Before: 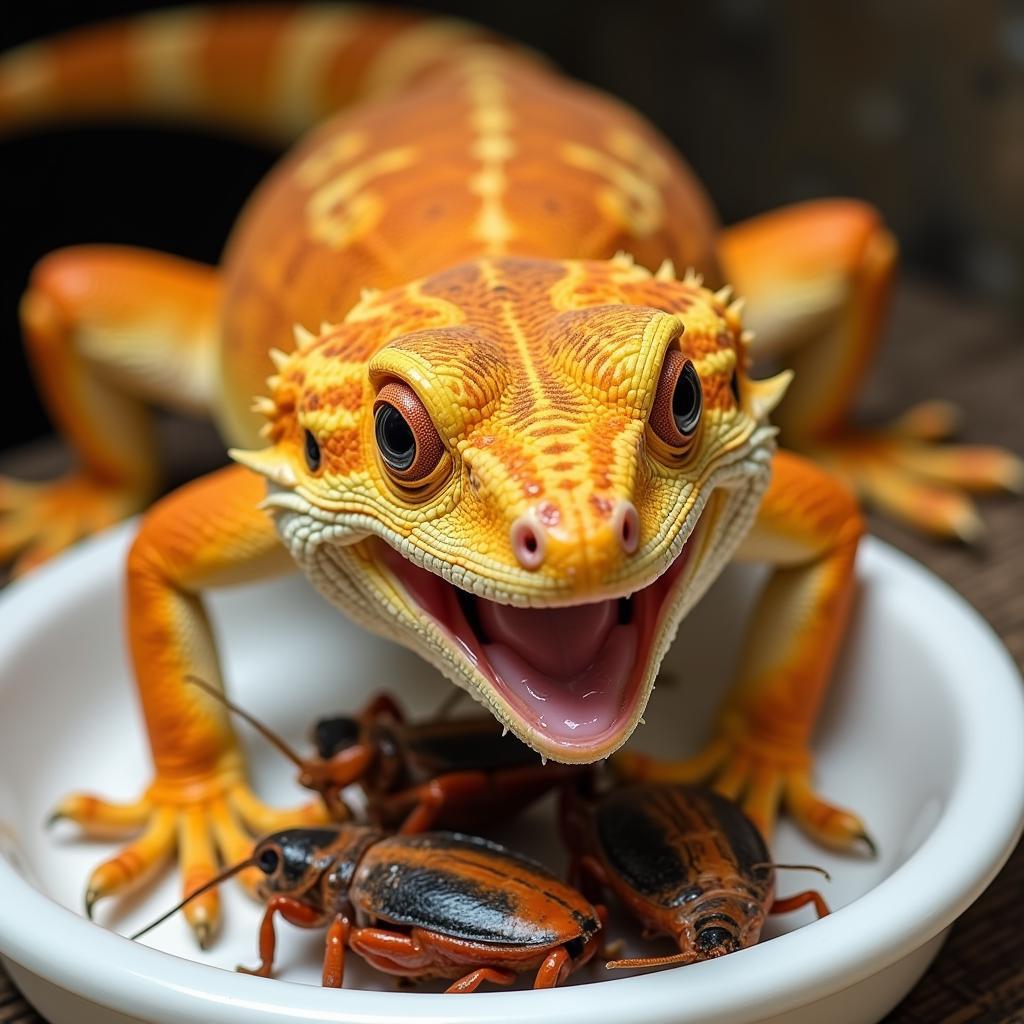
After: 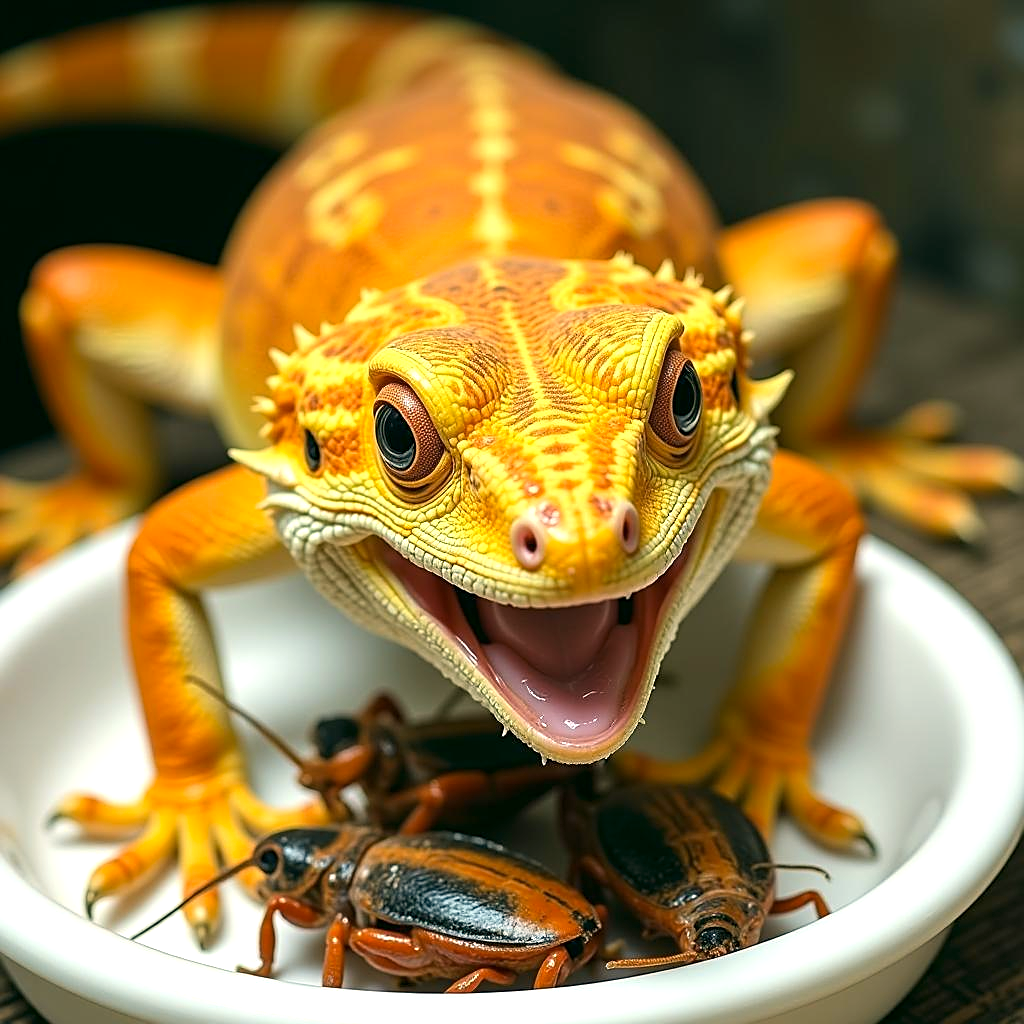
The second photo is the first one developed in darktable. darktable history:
color correction: highlights a* -0.482, highlights b* 9.48, shadows a* -9.48, shadows b* 0.803
exposure: black level correction 0, exposure 0.5 EV, compensate exposure bias true, compensate highlight preservation false
sharpen: on, module defaults
